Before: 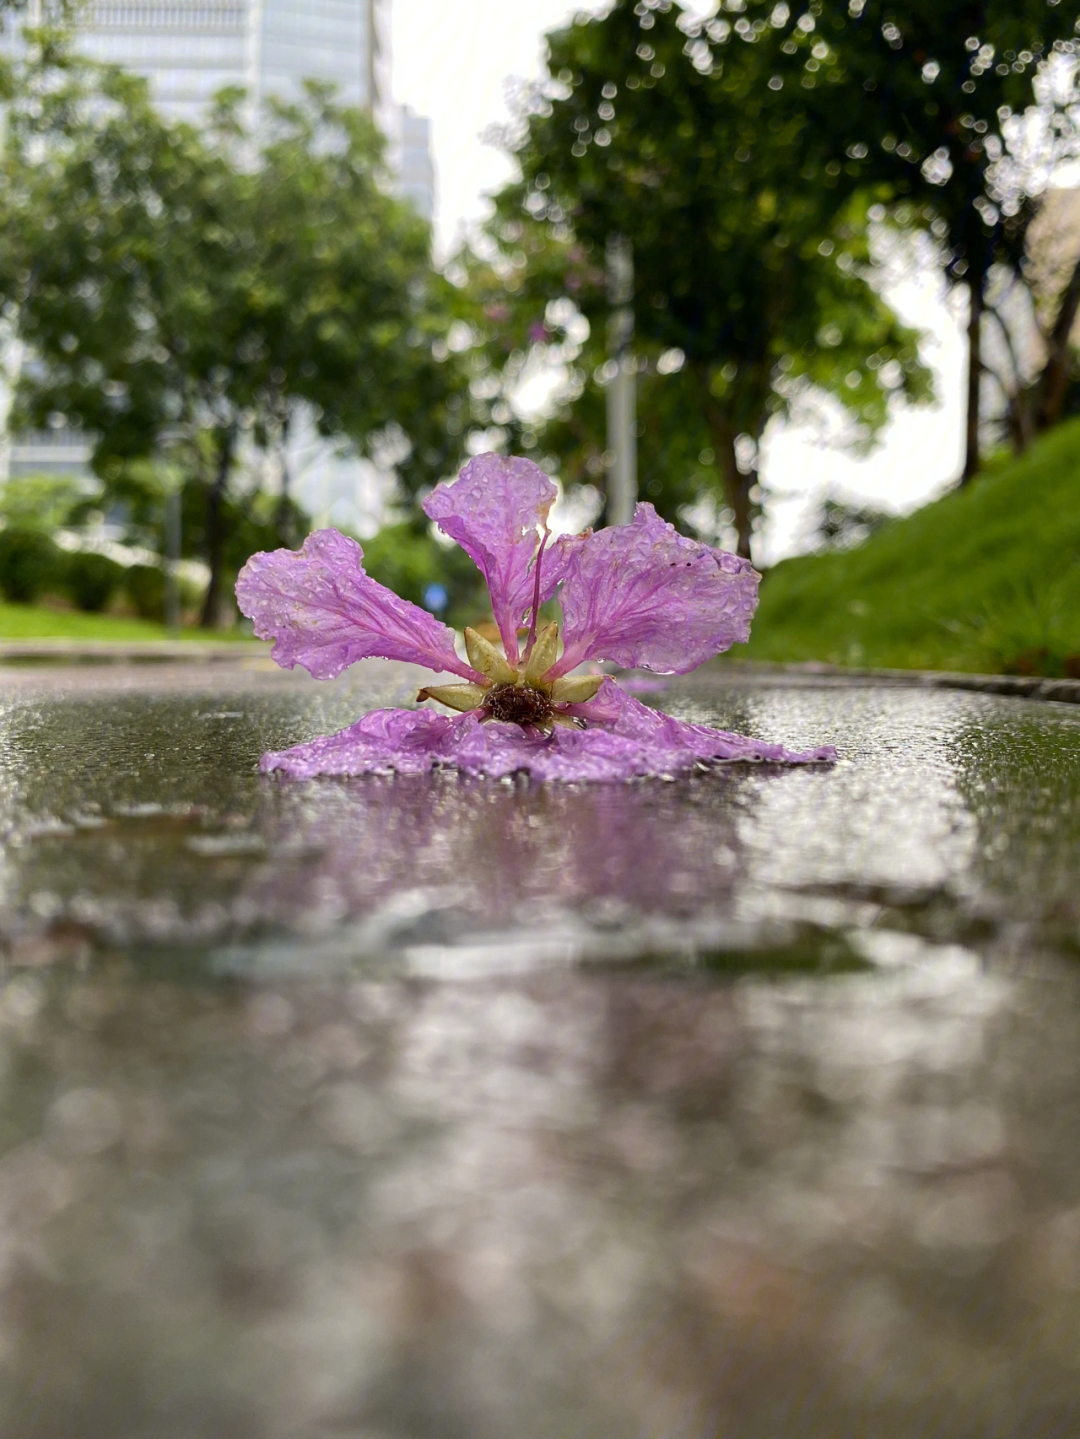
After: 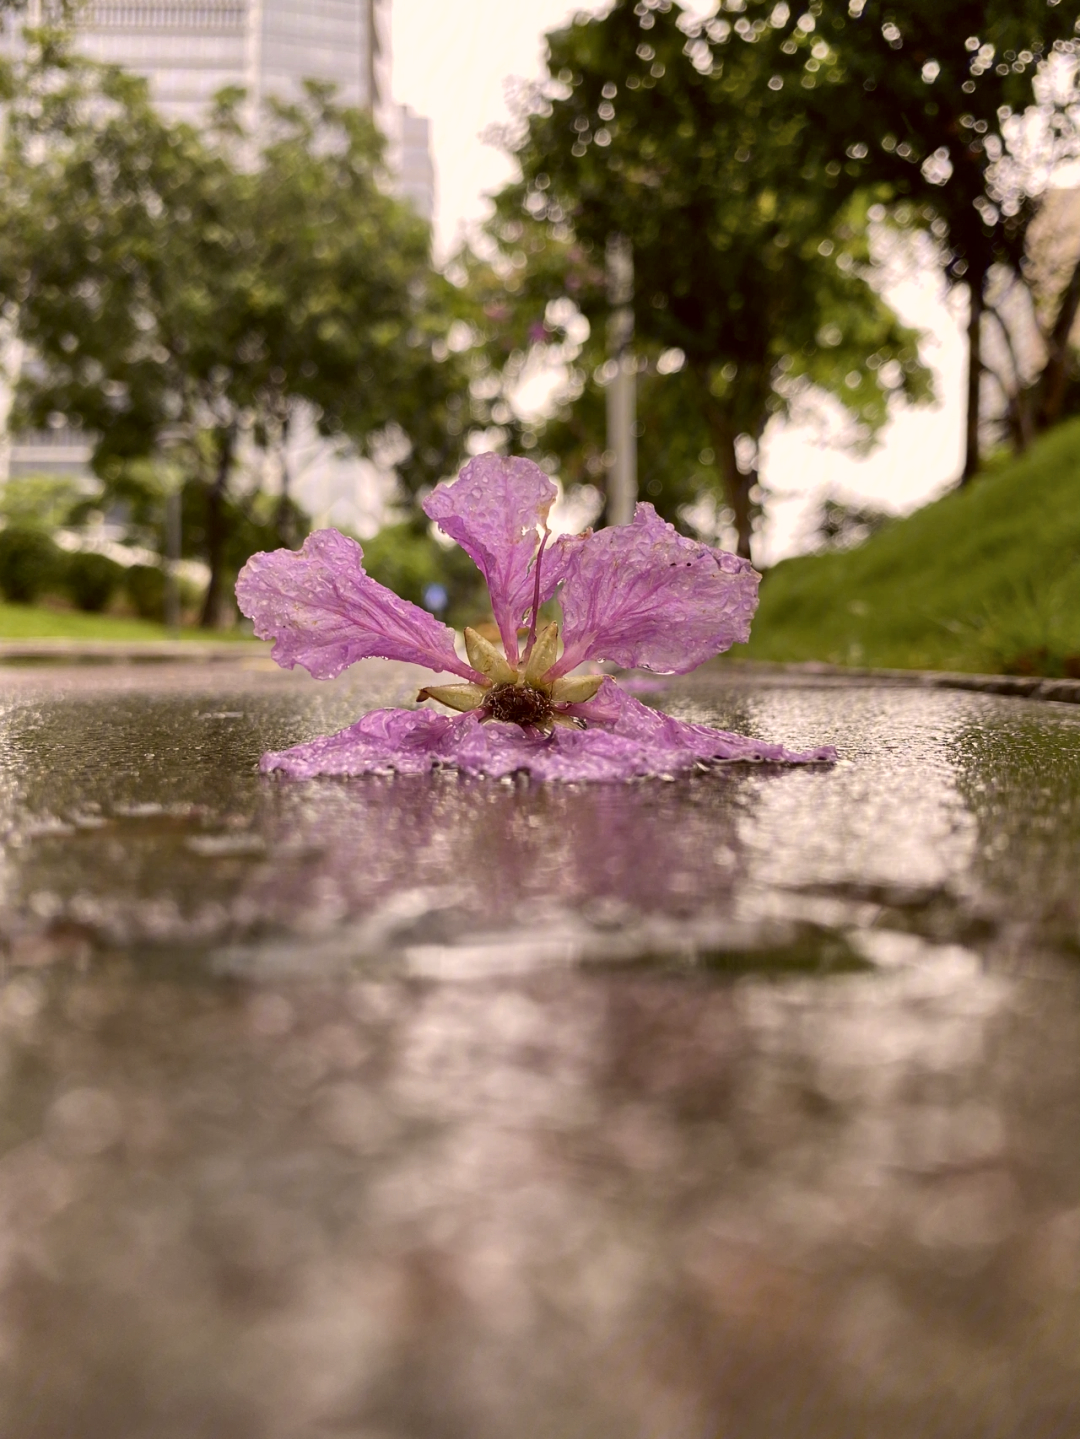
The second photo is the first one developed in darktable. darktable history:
shadows and highlights: shadows 53.21, soften with gaussian
color correction: highlights a* 10.2, highlights b* 9.71, shadows a* 7.84, shadows b* 7.85, saturation 0.798
